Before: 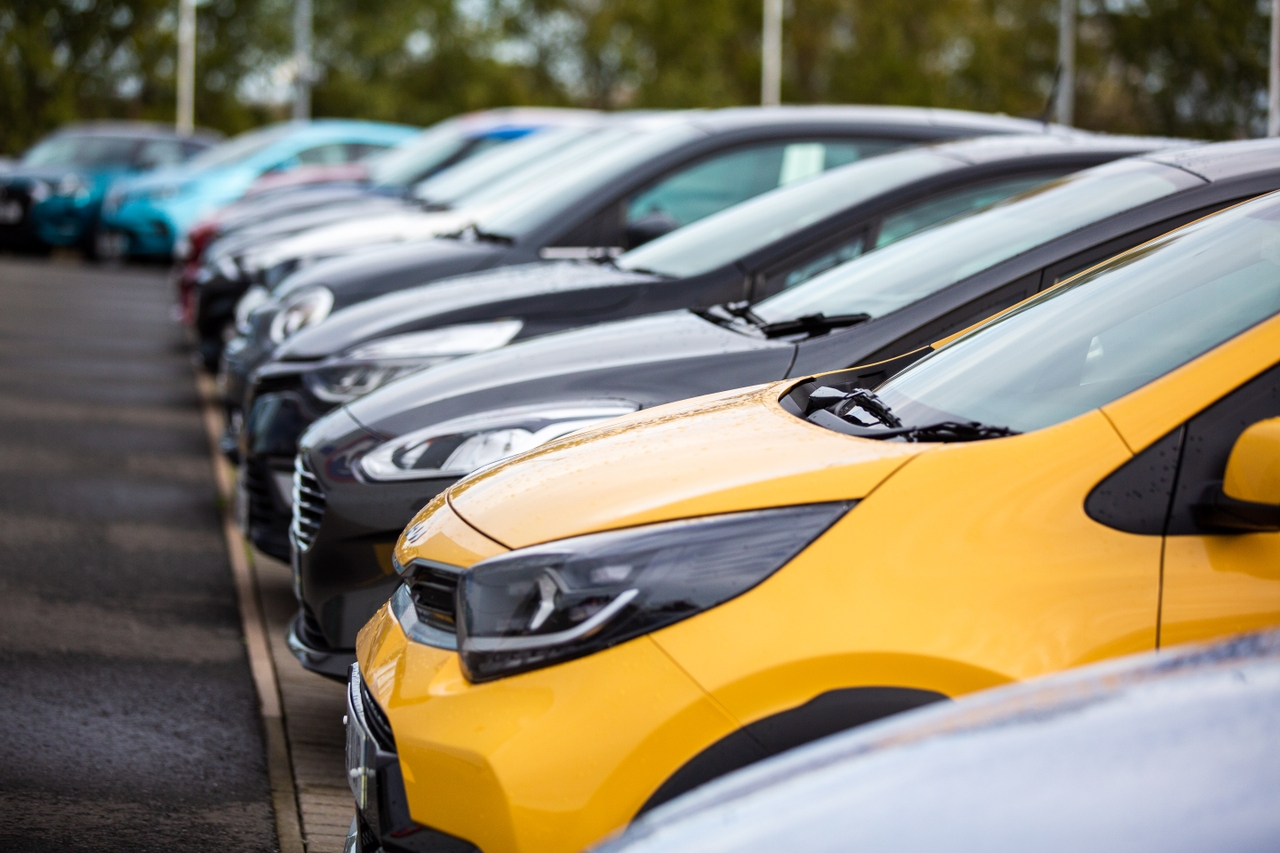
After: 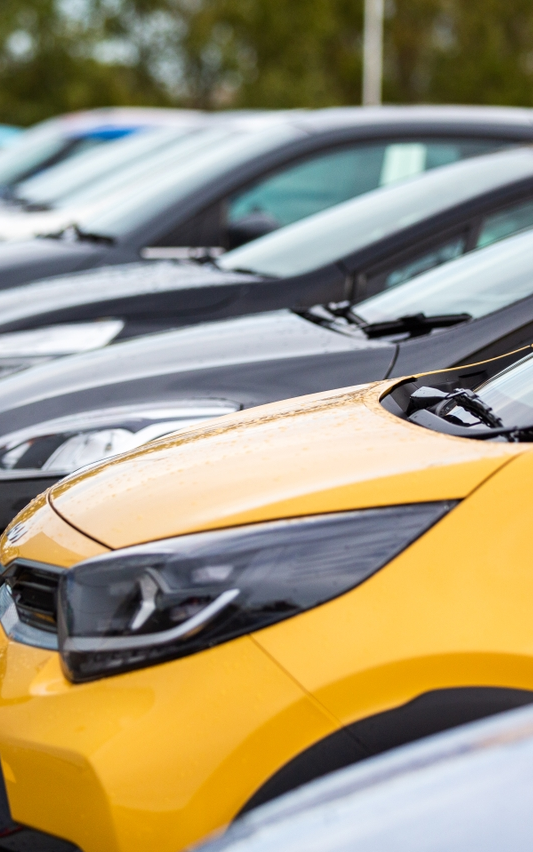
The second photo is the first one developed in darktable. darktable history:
crop: left 31.229%, right 27.105%
